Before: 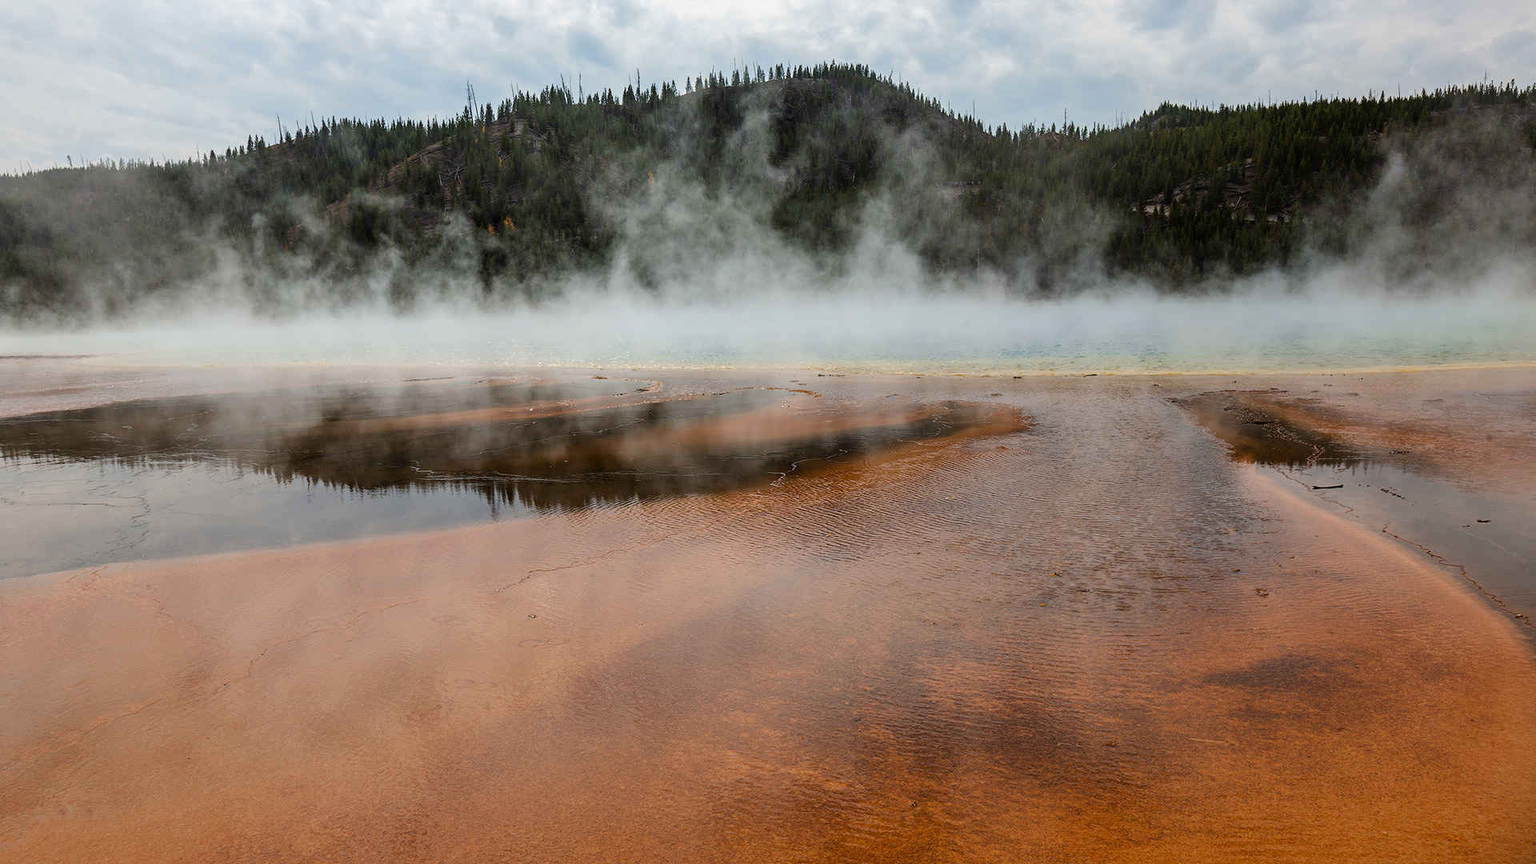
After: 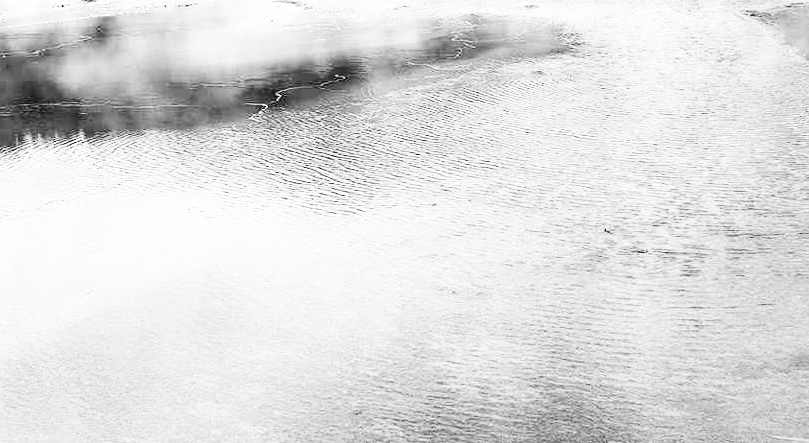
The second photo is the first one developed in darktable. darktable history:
crop: left 37.221%, top 45.169%, right 20.63%, bottom 13.777%
exposure: black level correction 0, exposure 1.2 EV, compensate highlight preservation false
base curve: curves: ch0 [(0, 0.003) (0.001, 0.002) (0.006, 0.004) (0.02, 0.022) (0.048, 0.086) (0.094, 0.234) (0.162, 0.431) (0.258, 0.629) (0.385, 0.8) (0.548, 0.918) (0.751, 0.988) (1, 1)], preserve colors none
monochrome: on, module defaults
